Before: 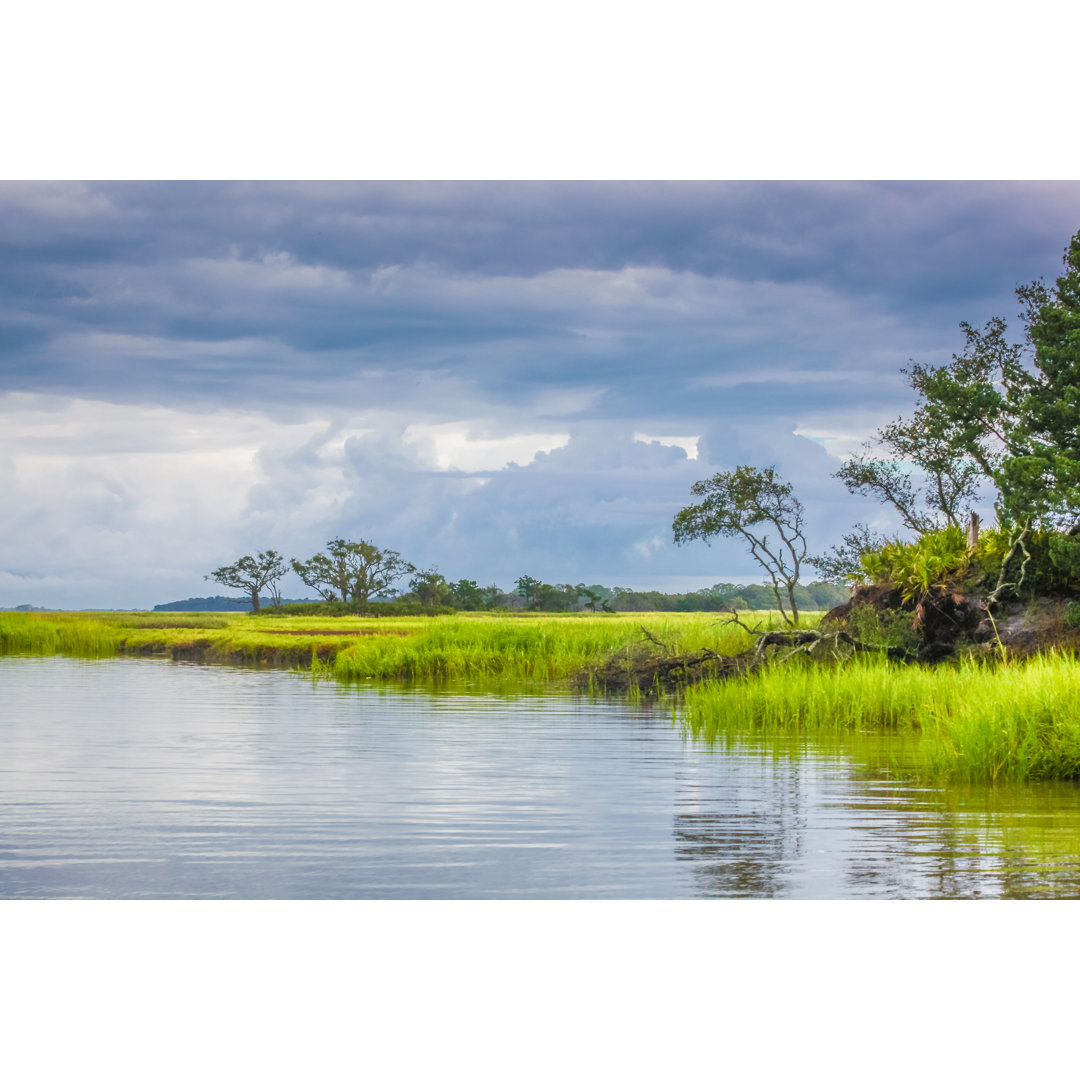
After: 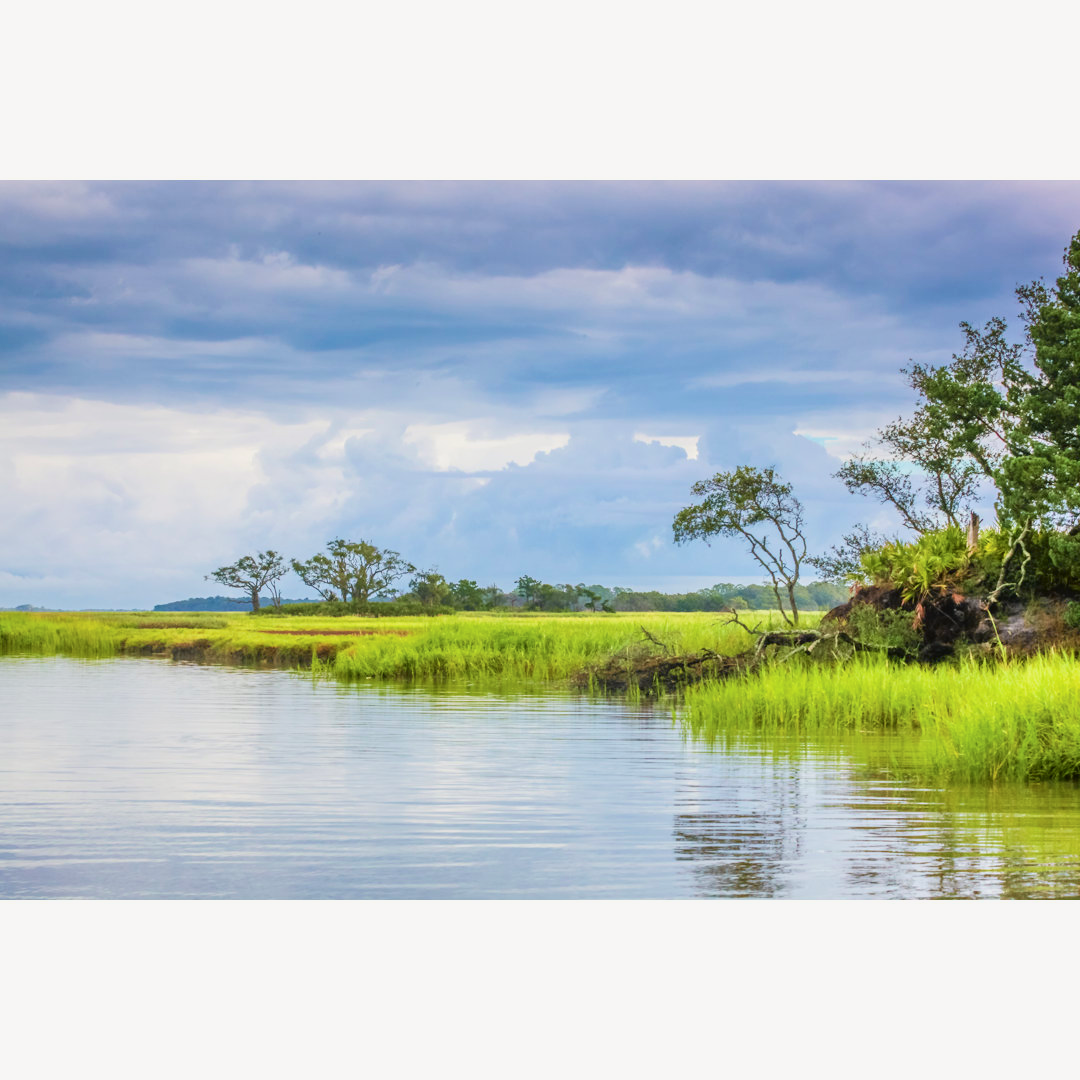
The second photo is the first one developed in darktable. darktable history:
color correction: highlights a* -0.138, highlights b* 0.139
tone curve: curves: ch0 [(0, 0.021) (0.049, 0.044) (0.152, 0.14) (0.328, 0.357) (0.473, 0.529) (0.641, 0.705) (0.868, 0.887) (1, 0.969)]; ch1 [(0, 0) (0.322, 0.328) (0.43, 0.425) (0.474, 0.466) (0.502, 0.503) (0.522, 0.526) (0.564, 0.591) (0.602, 0.632) (0.677, 0.701) (0.859, 0.885) (1, 1)]; ch2 [(0, 0) (0.33, 0.301) (0.447, 0.44) (0.502, 0.505) (0.535, 0.554) (0.565, 0.598) (0.618, 0.629) (1, 1)], color space Lab, independent channels, preserve colors none
